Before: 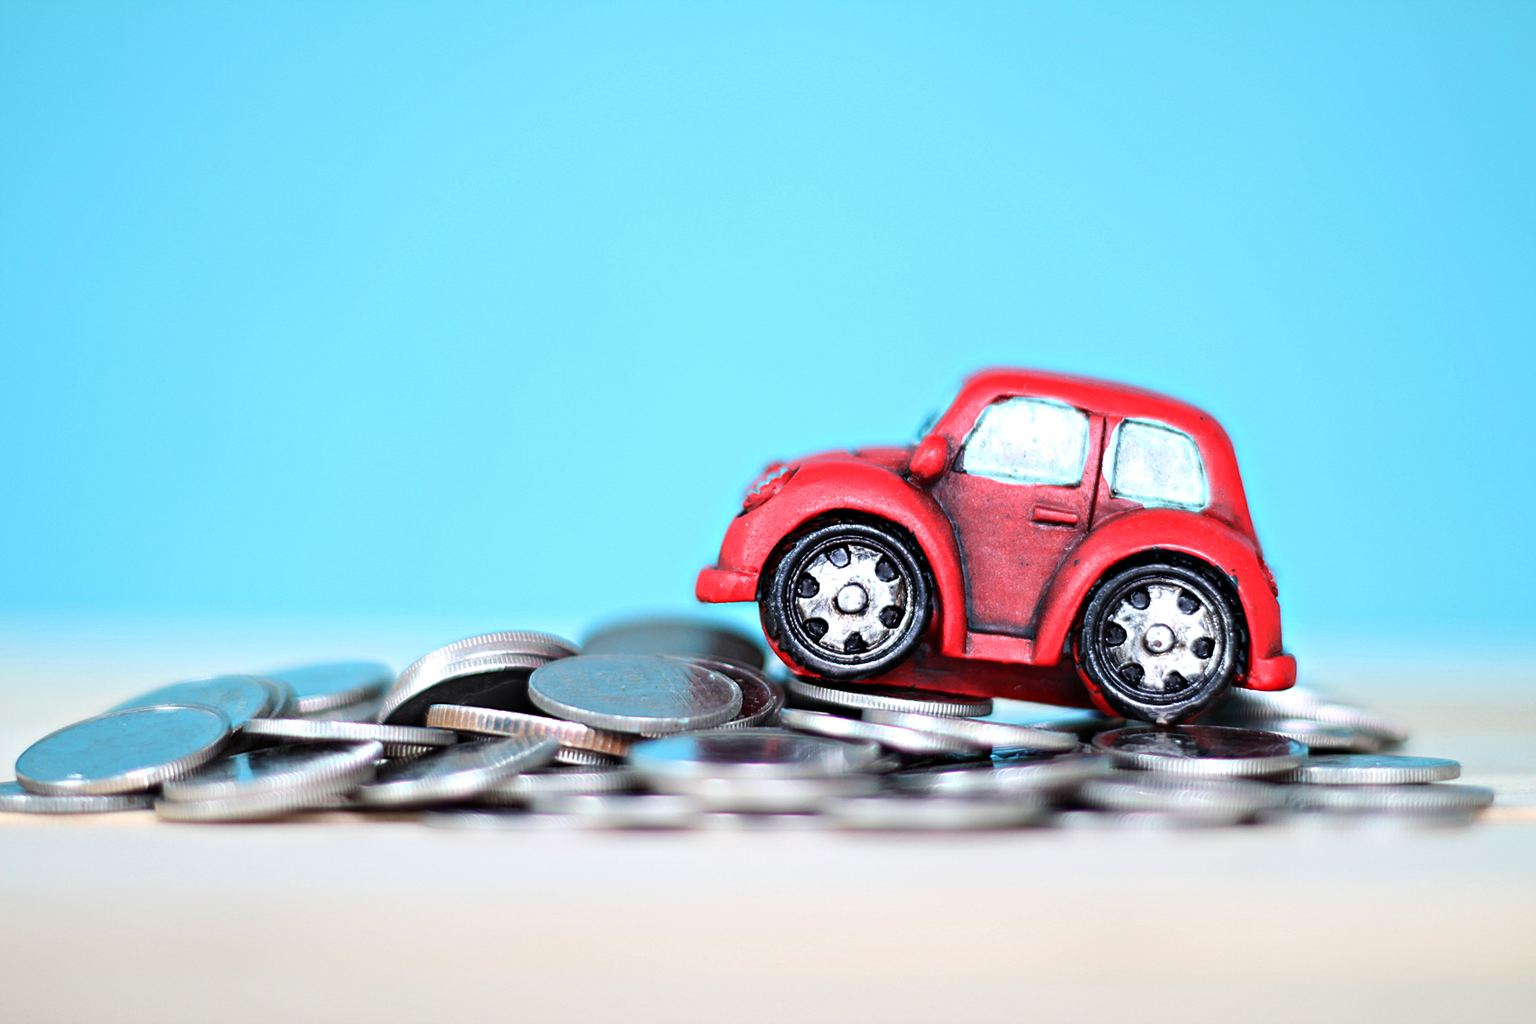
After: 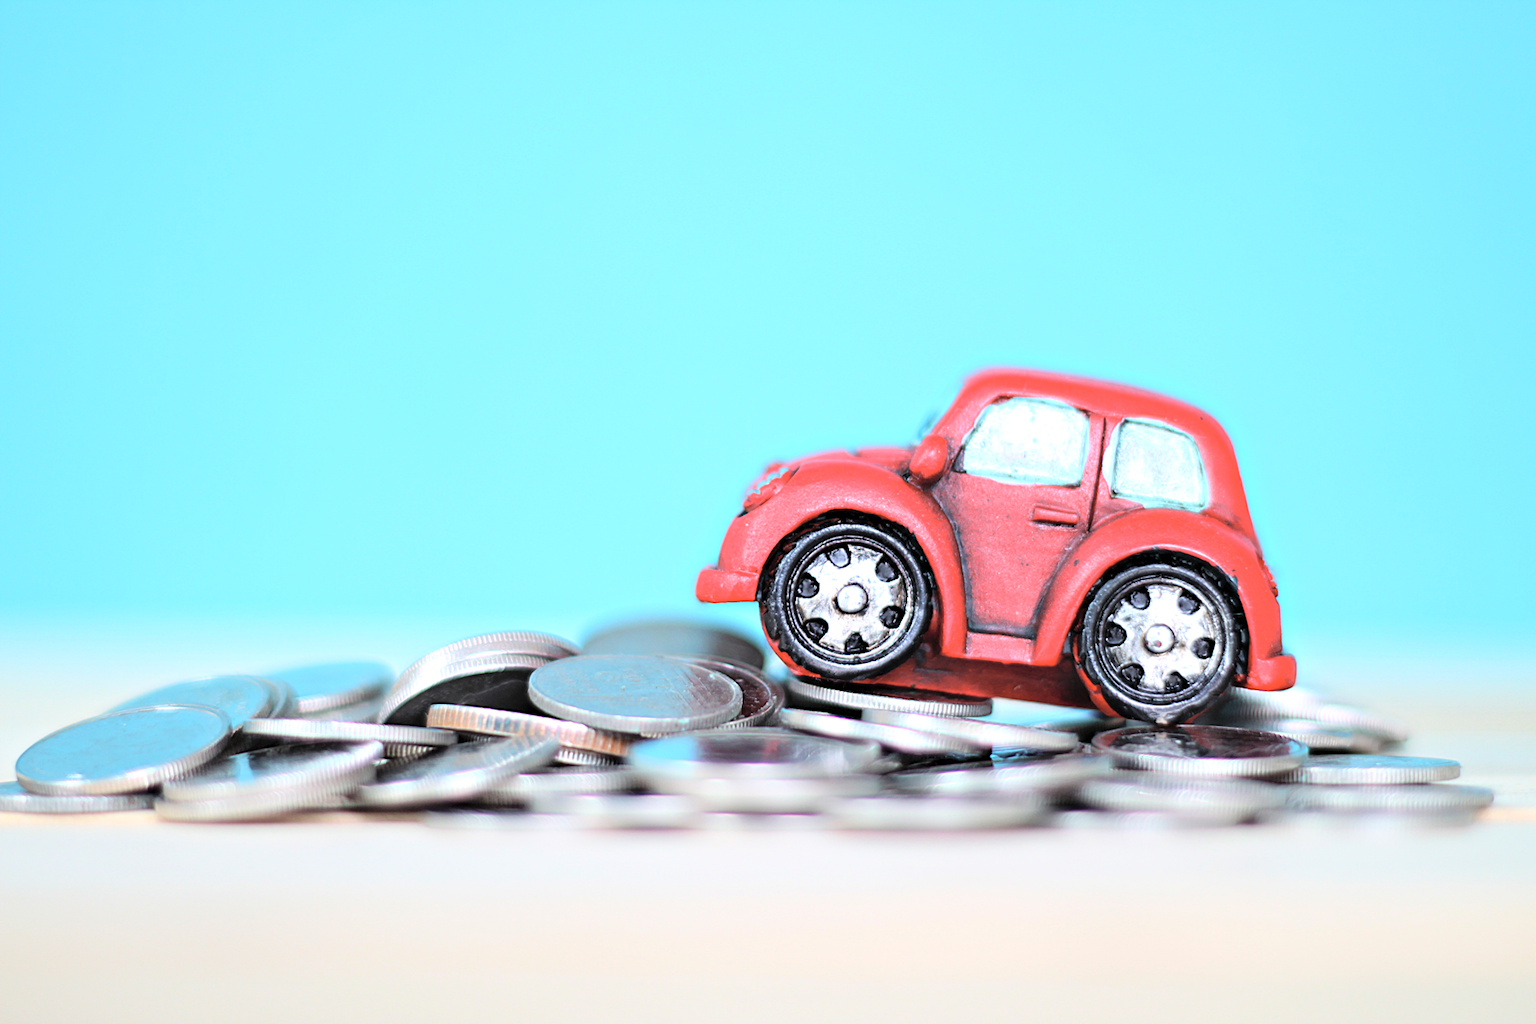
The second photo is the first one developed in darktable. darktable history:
global tonemap: drago (0.7, 100)
